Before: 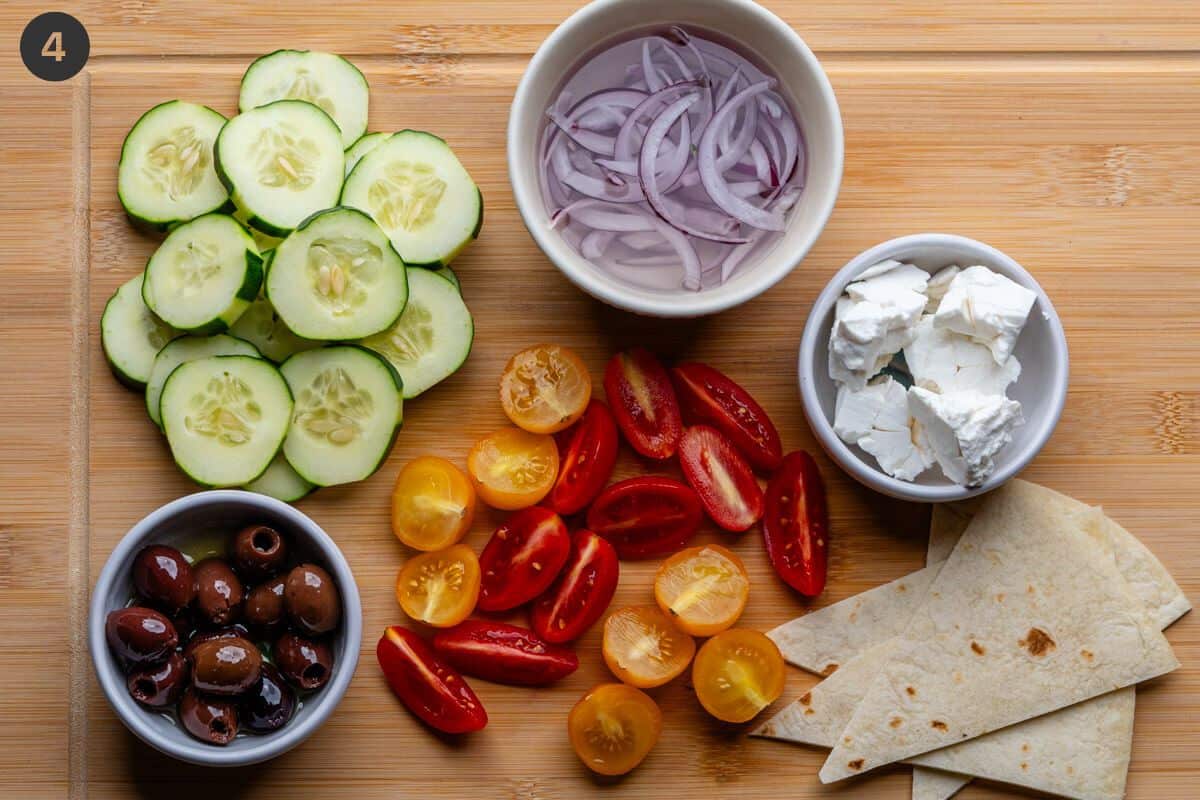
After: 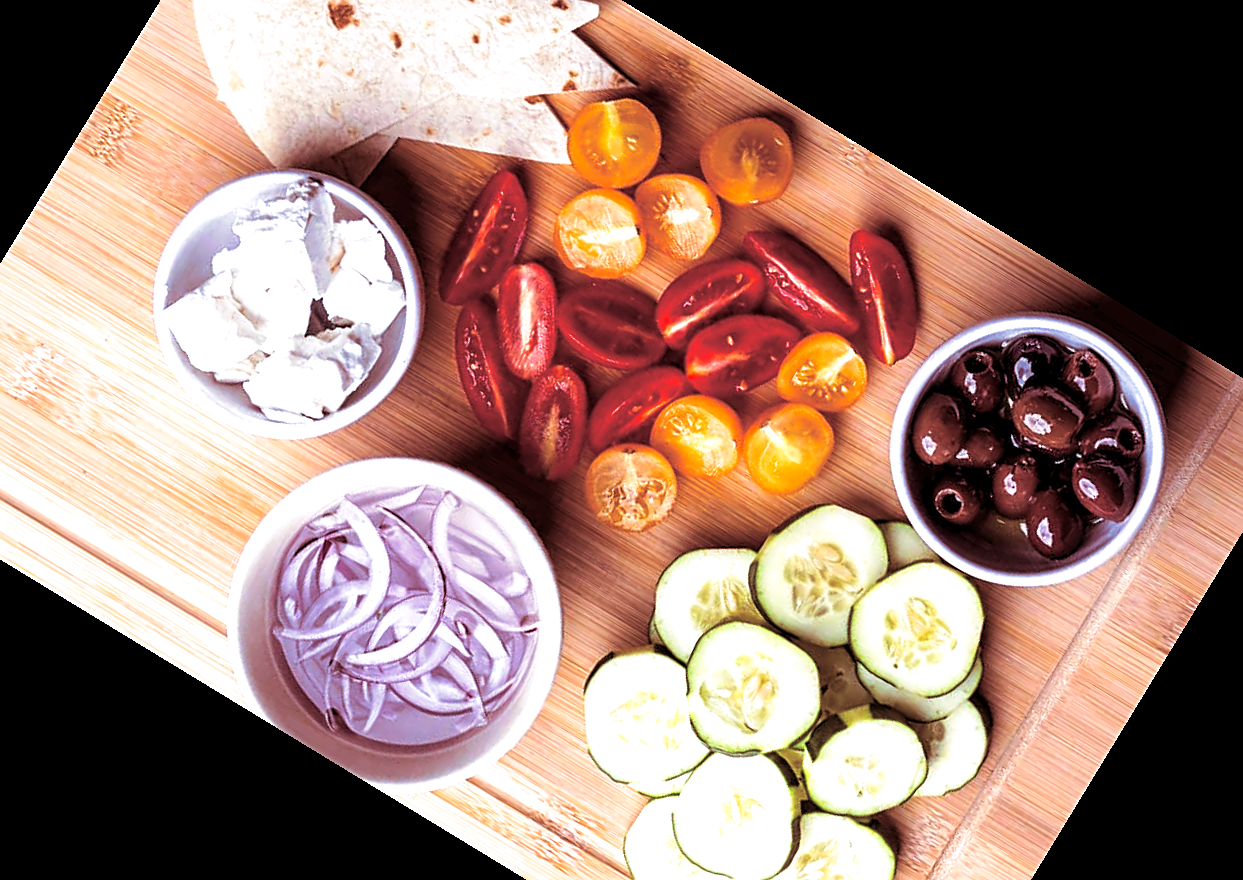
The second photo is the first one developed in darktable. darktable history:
crop and rotate: angle 148.68°, left 9.111%, top 15.603%, right 4.588%, bottom 17.041%
exposure: black level correction 0.001, exposure 1 EV, compensate highlight preservation false
sharpen: on, module defaults
split-toning: compress 20%
white balance: red 1.042, blue 1.17
